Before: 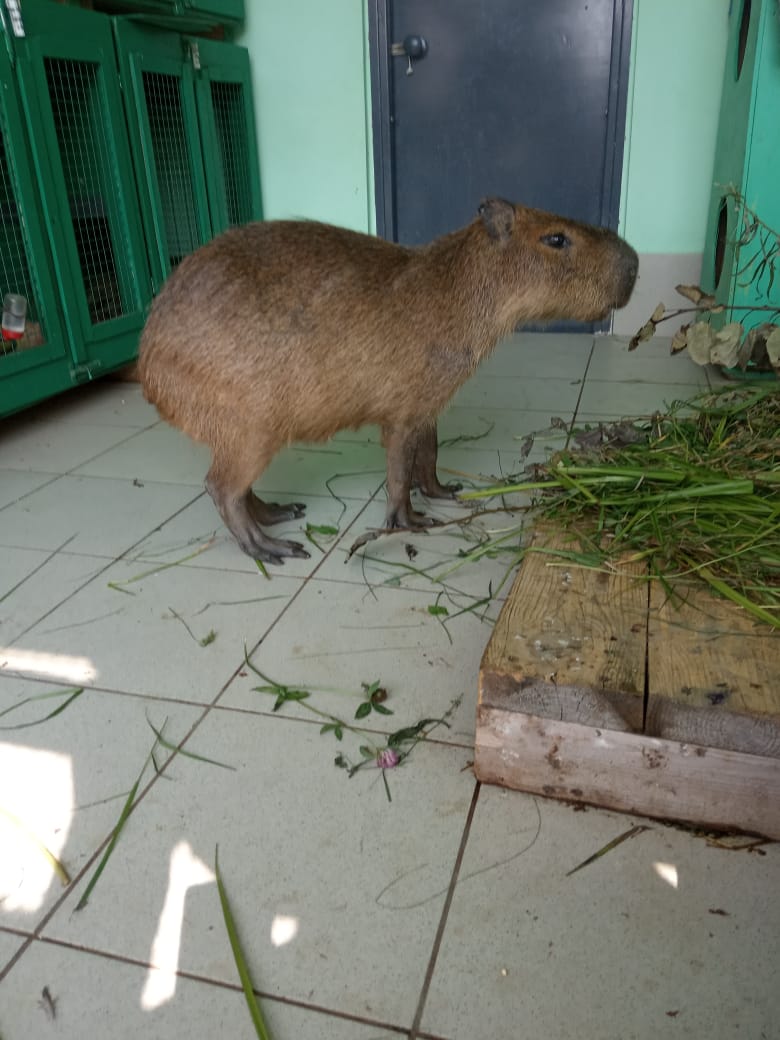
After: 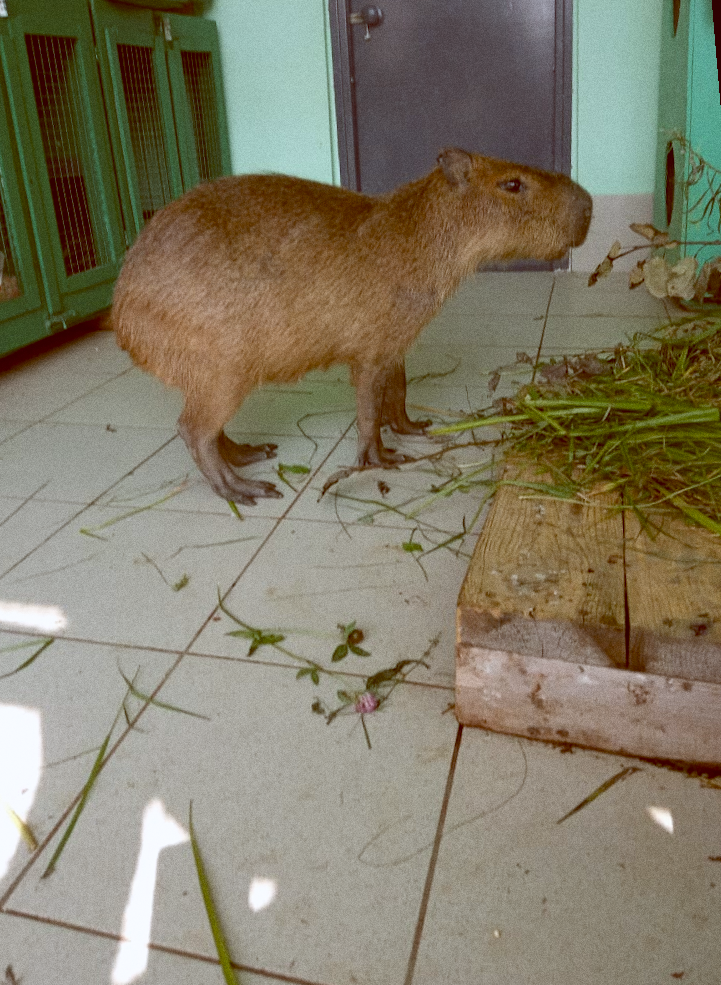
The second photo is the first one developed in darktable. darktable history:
color balance: lift [1, 1.011, 0.999, 0.989], gamma [1.109, 1.045, 1.039, 0.955], gain [0.917, 0.936, 0.952, 1.064], contrast 2.32%, contrast fulcrum 19%, output saturation 101%
grain: strength 26%
rotate and perspective: rotation -1.68°, lens shift (vertical) -0.146, crop left 0.049, crop right 0.912, crop top 0.032, crop bottom 0.96
